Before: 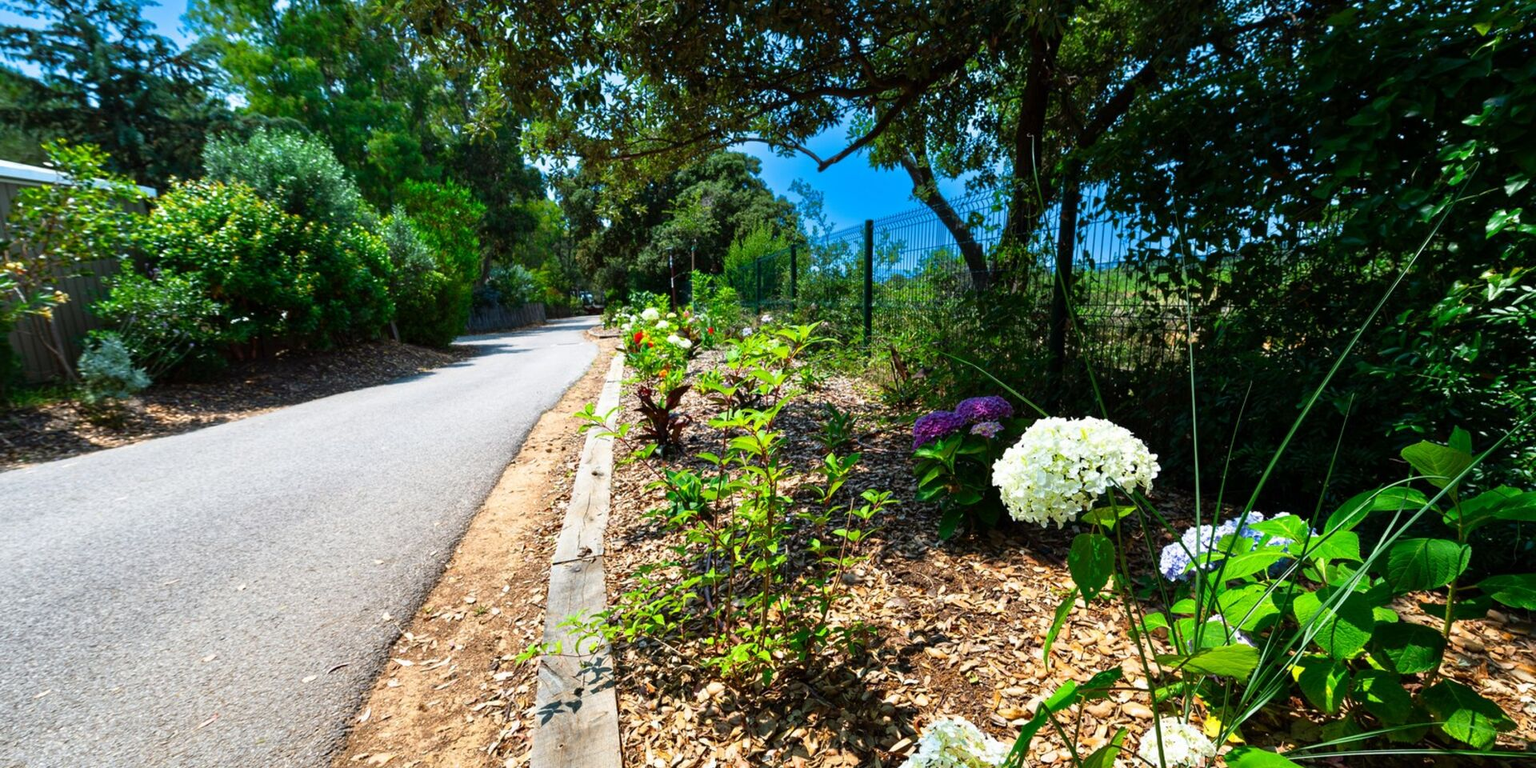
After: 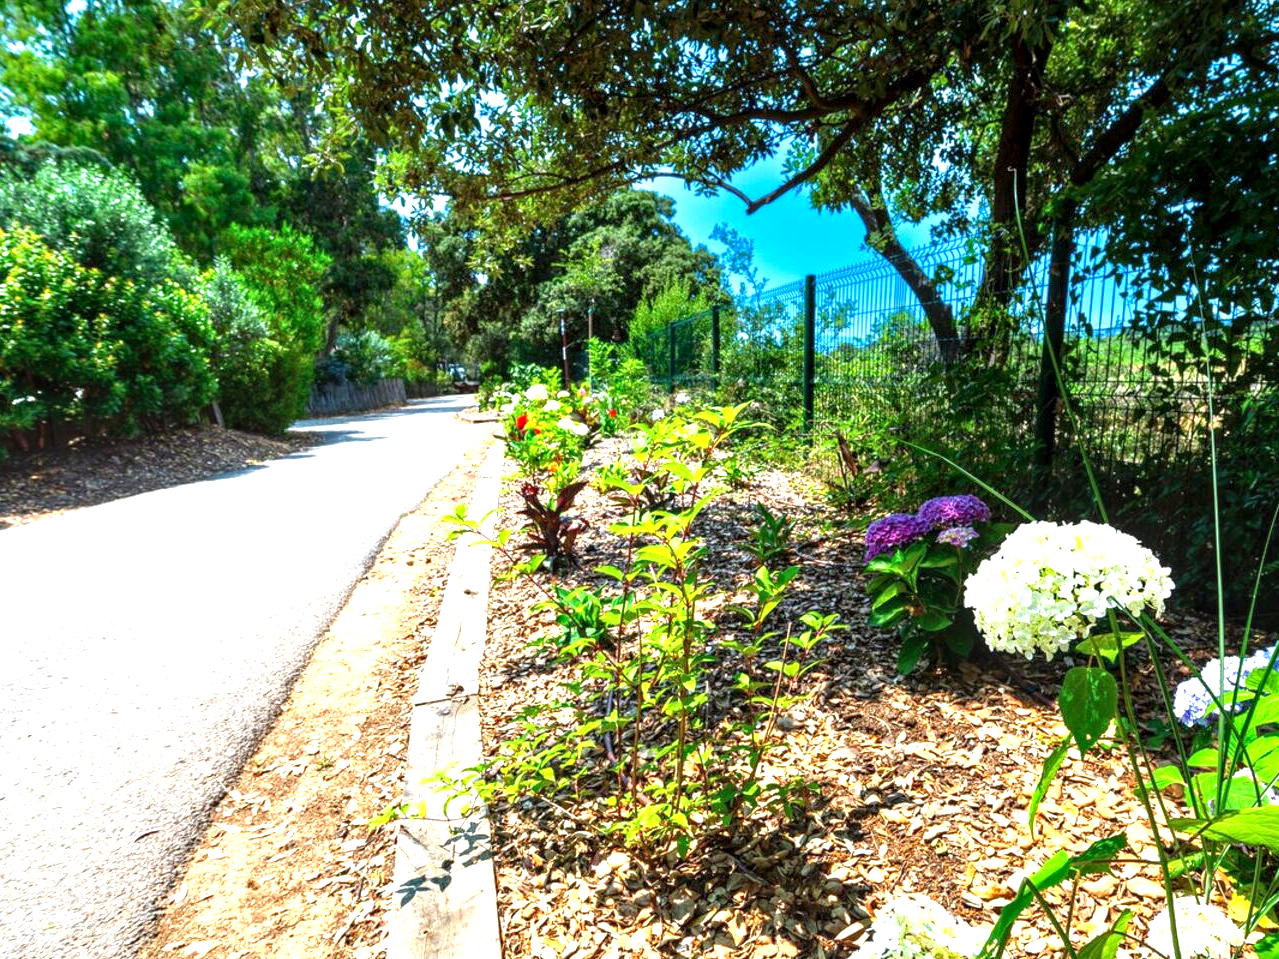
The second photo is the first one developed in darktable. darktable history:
local contrast: on, module defaults
crop and rotate: left 14.394%, right 18.985%
exposure: black level correction 0.001, exposure 1.12 EV, compensate exposure bias true, compensate highlight preservation false
